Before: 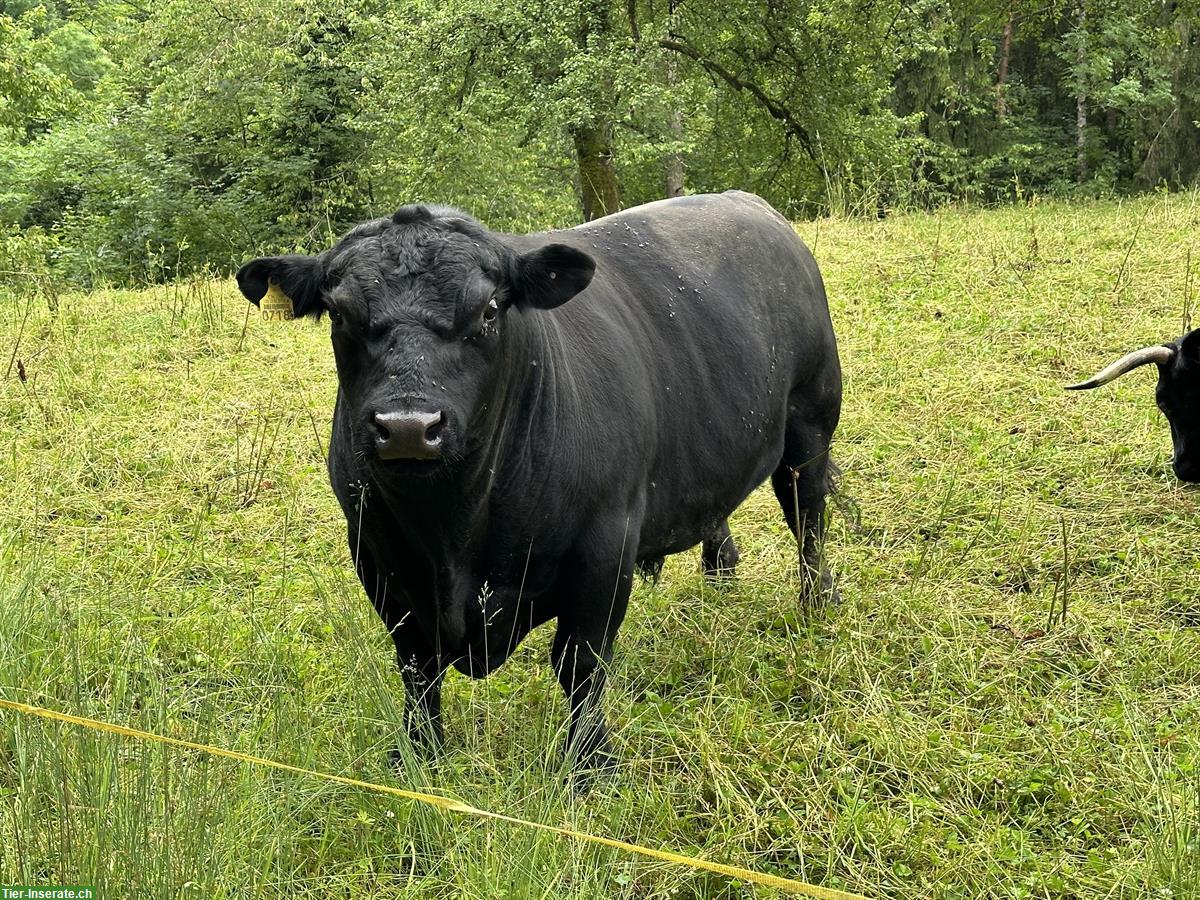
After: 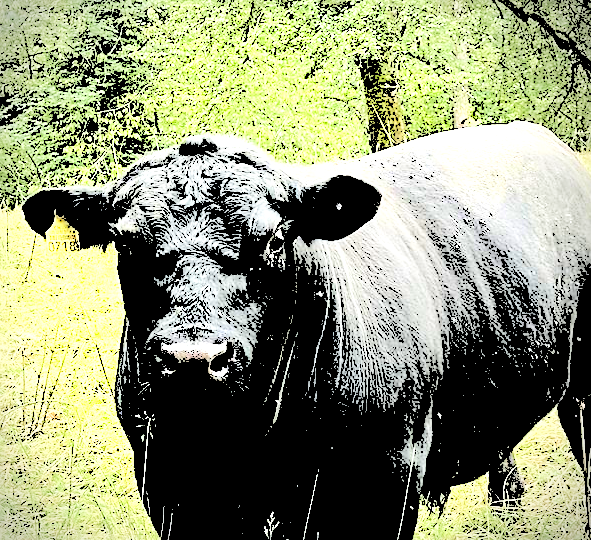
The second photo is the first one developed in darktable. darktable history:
crop: left 17.879%, top 7.758%, right 32.868%, bottom 32.152%
vignetting: center (-0.014, 0)
contrast brightness saturation: contrast 0.064, brightness -0.009, saturation -0.213
sharpen: on, module defaults
levels: black 0.055%, levels [0.246, 0.256, 0.506]
